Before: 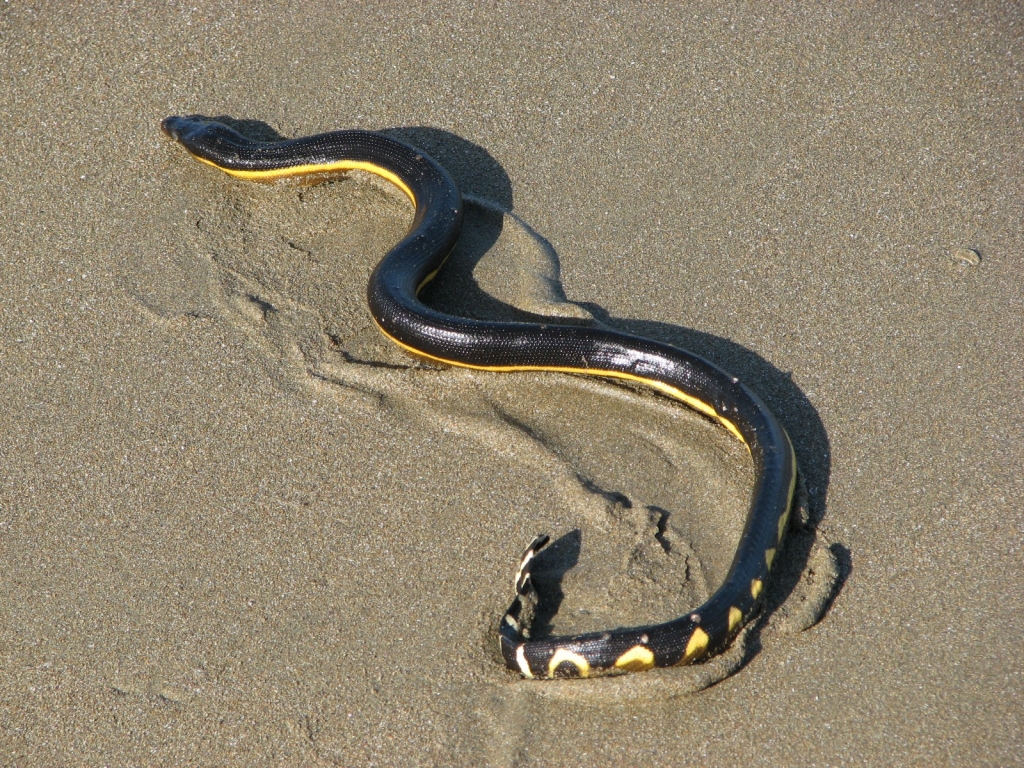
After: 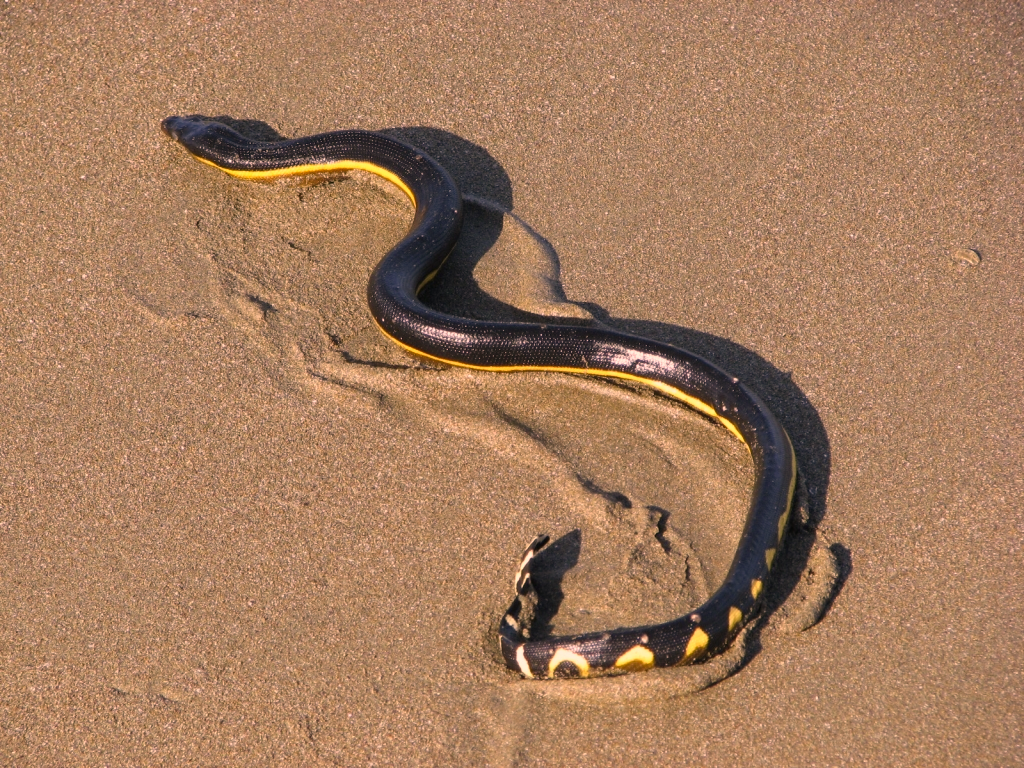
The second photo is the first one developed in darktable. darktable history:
color balance rgb: power › chroma 0.524%, power › hue 262.85°, linear chroma grading › mid-tones 7.636%, perceptual saturation grading › global saturation 0.133%
color correction: highlights a* 20.8, highlights b* 19.64
